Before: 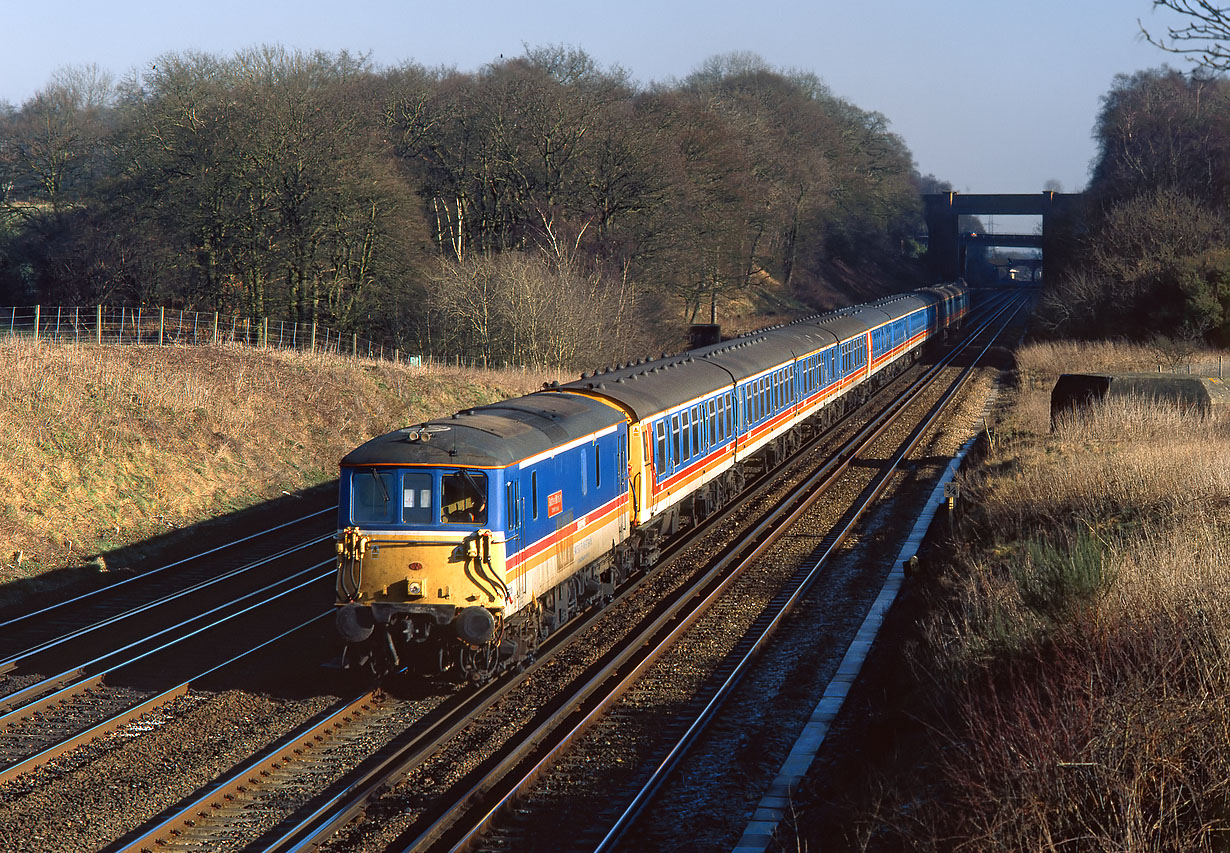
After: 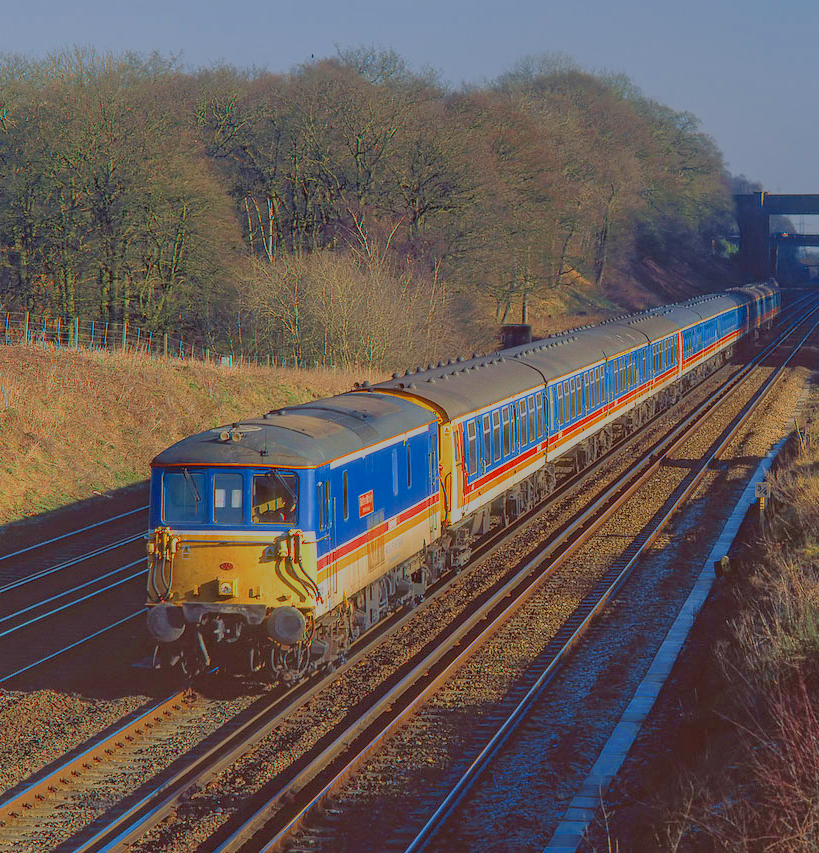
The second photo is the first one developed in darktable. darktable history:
exposure: compensate highlight preservation false
filmic rgb: black relative exposure -14 EV, white relative exposure 8 EV, threshold 3 EV, hardness 3.74, latitude 50%, contrast 0.5, color science v5 (2021), contrast in shadows safe, contrast in highlights safe, enable highlight reconstruction true
crop: left 15.419%, right 17.914%
local contrast: highlights 61%, detail 143%, midtone range 0.428
contrast brightness saturation: contrast -0.19, saturation 0.19
velvia: strength 17%
